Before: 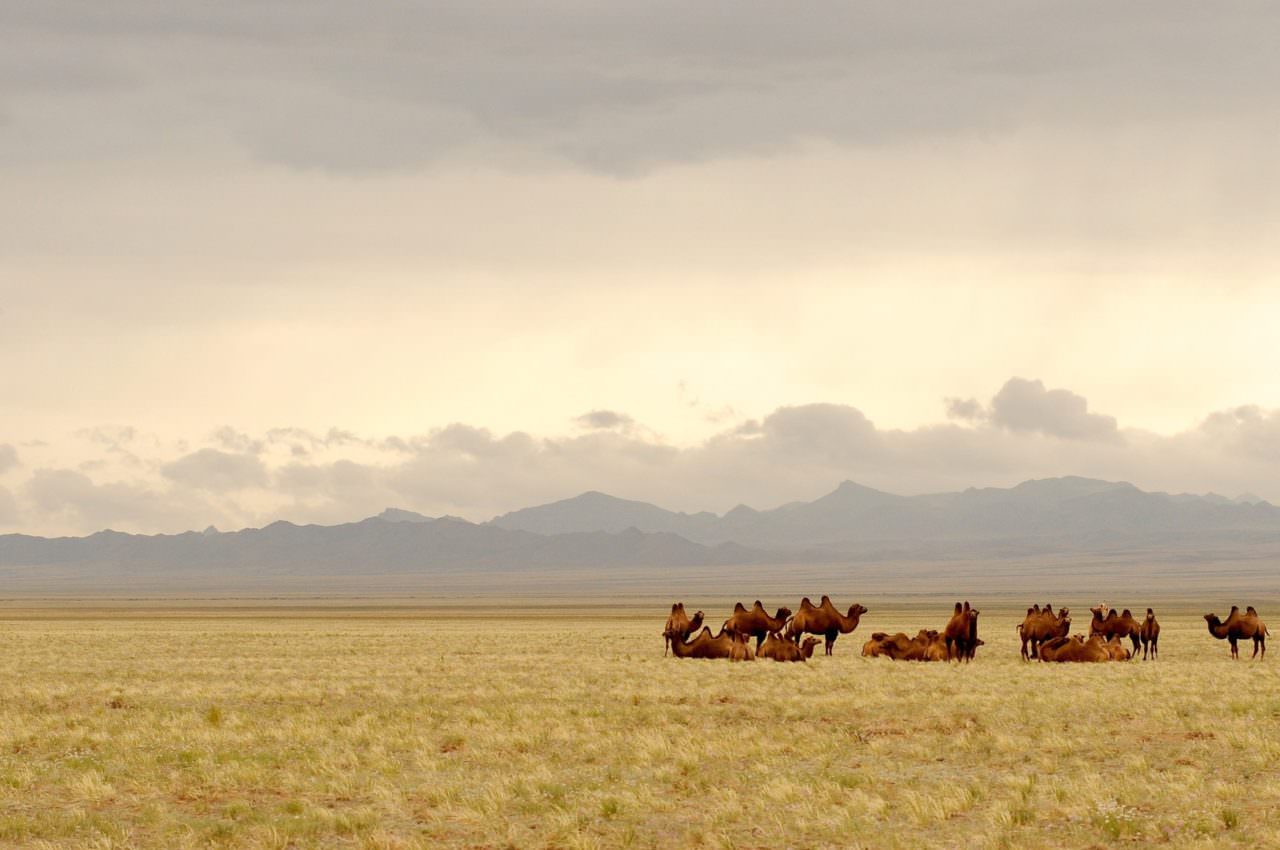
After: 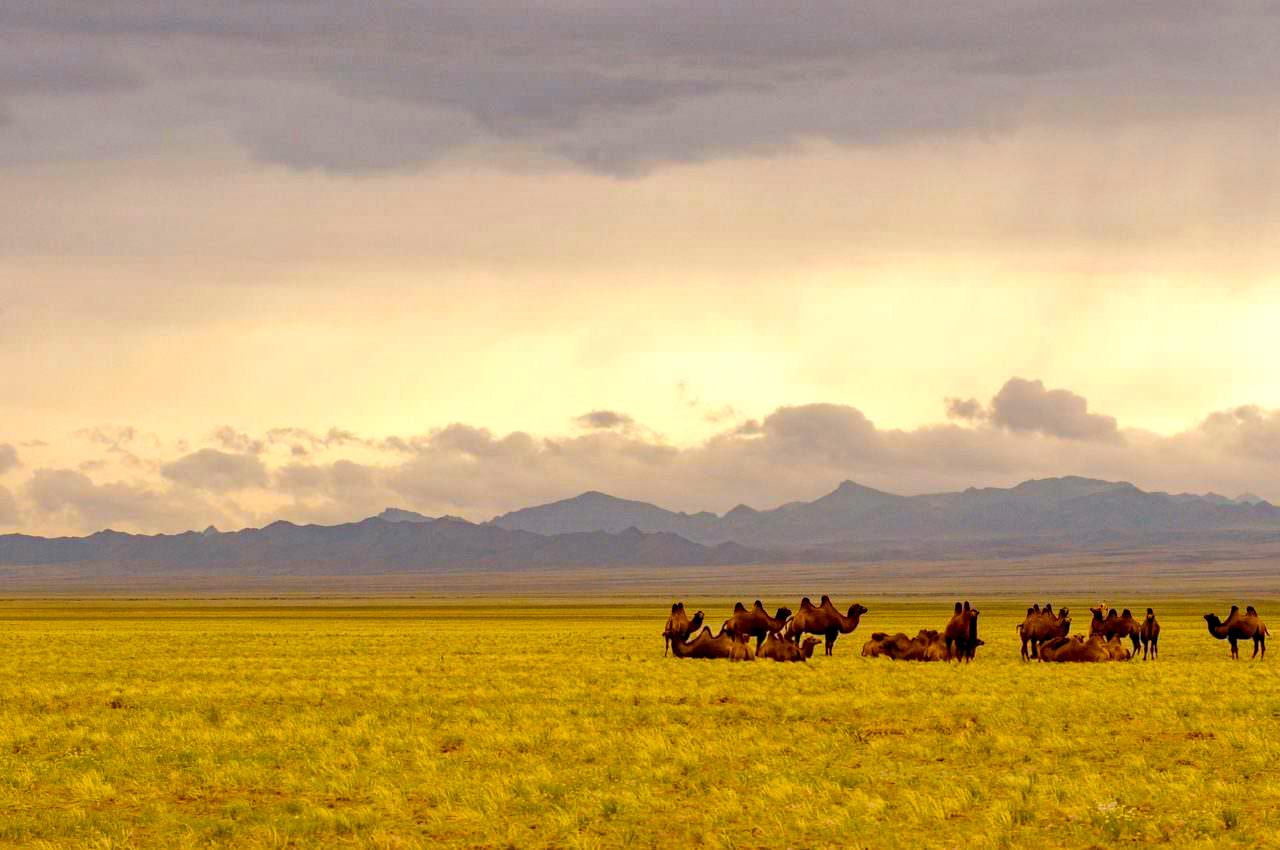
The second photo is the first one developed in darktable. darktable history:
tone equalizer: on, module defaults
local contrast: detail 130%
haze removal: strength 0.488, distance 0.436, compatibility mode true, adaptive false
color balance rgb: linear chroma grading › global chroma 15.026%, perceptual saturation grading › global saturation 36.22%, global vibrance 20%
